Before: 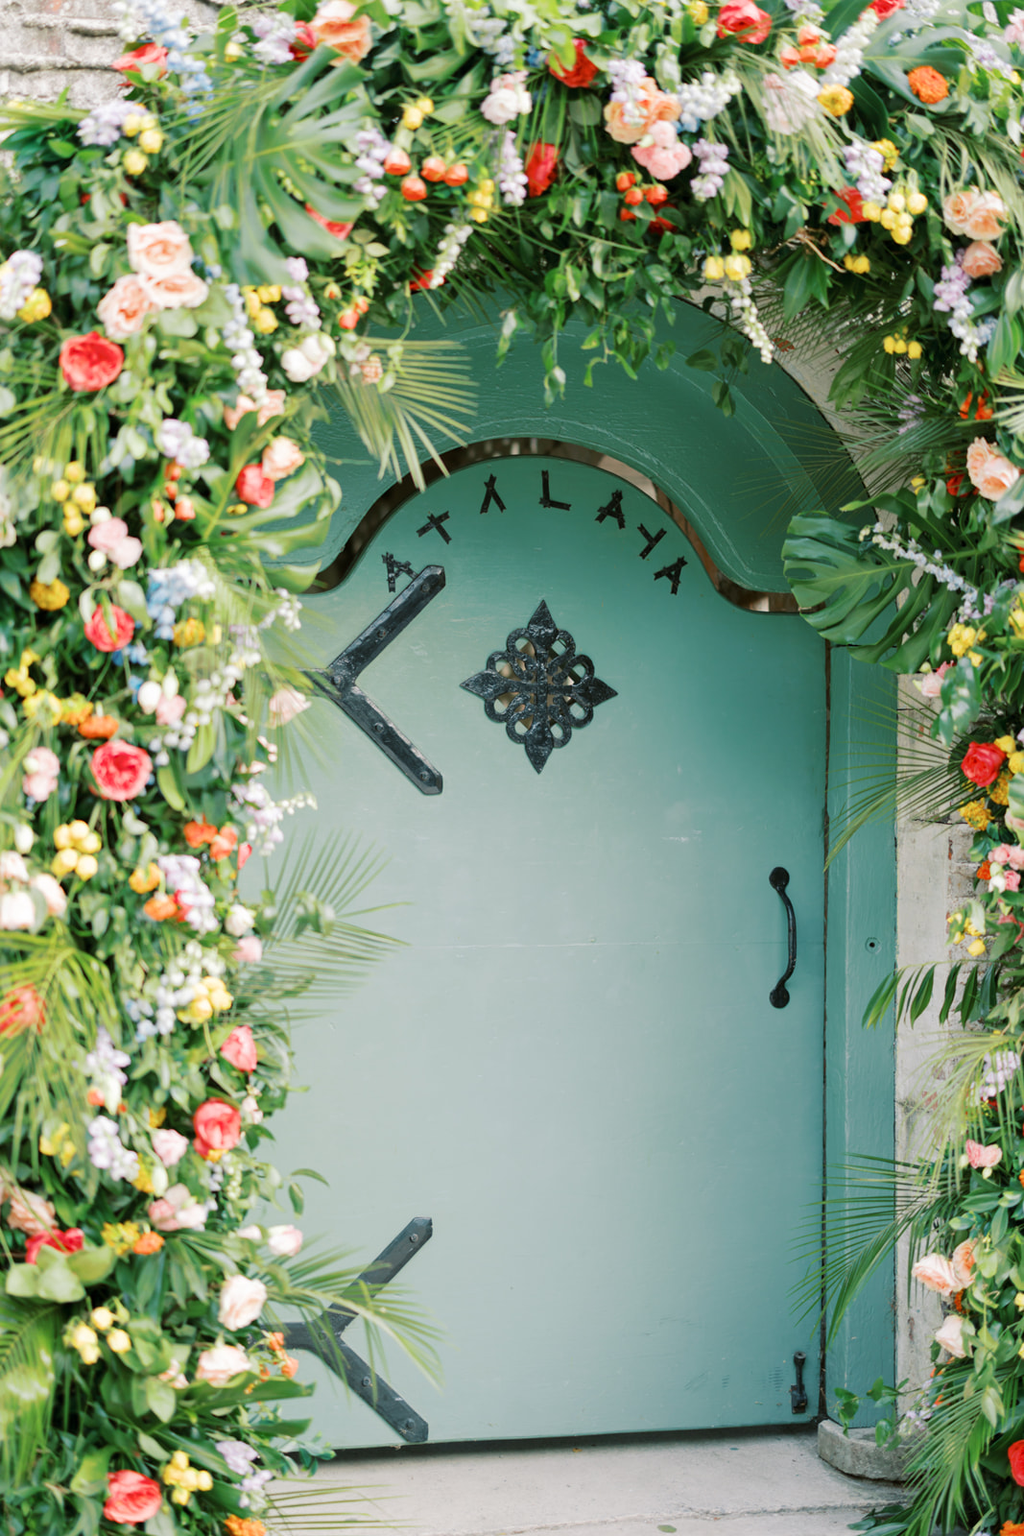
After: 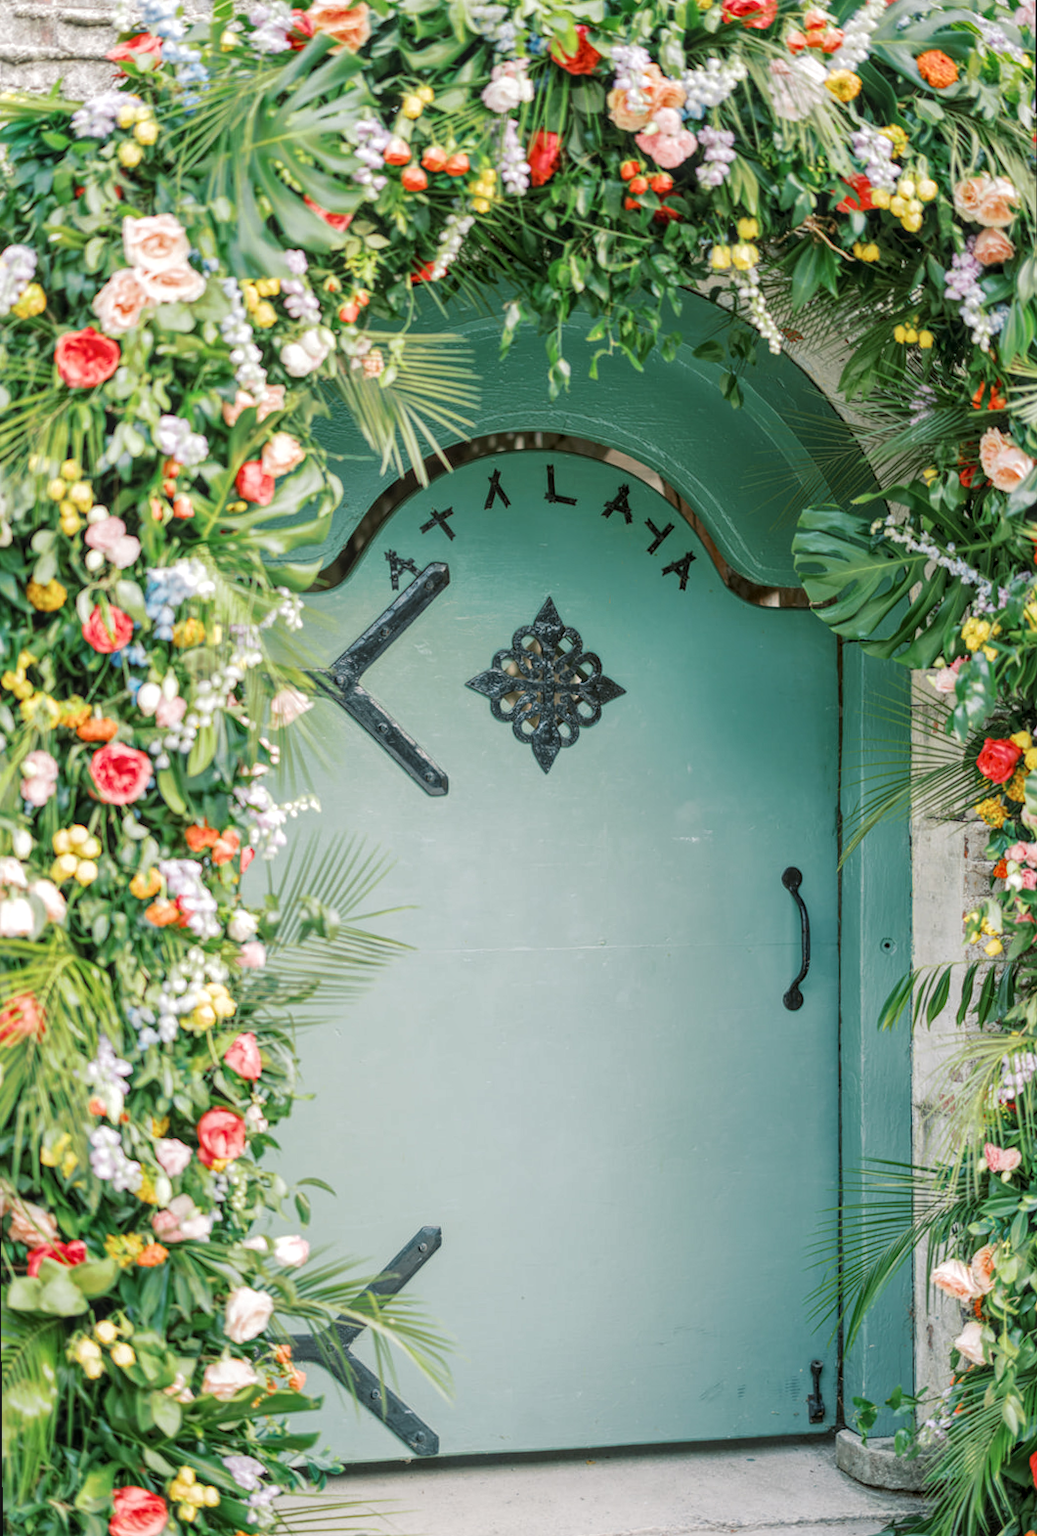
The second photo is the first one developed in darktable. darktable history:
local contrast: highlights 74%, shadows 55%, detail 176%, midtone range 0.207
rotate and perspective: rotation -0.45°, automatic cropping original format, crop left 0.008, crop right 0.992, crop top 0.012, crop bottom 0.988
